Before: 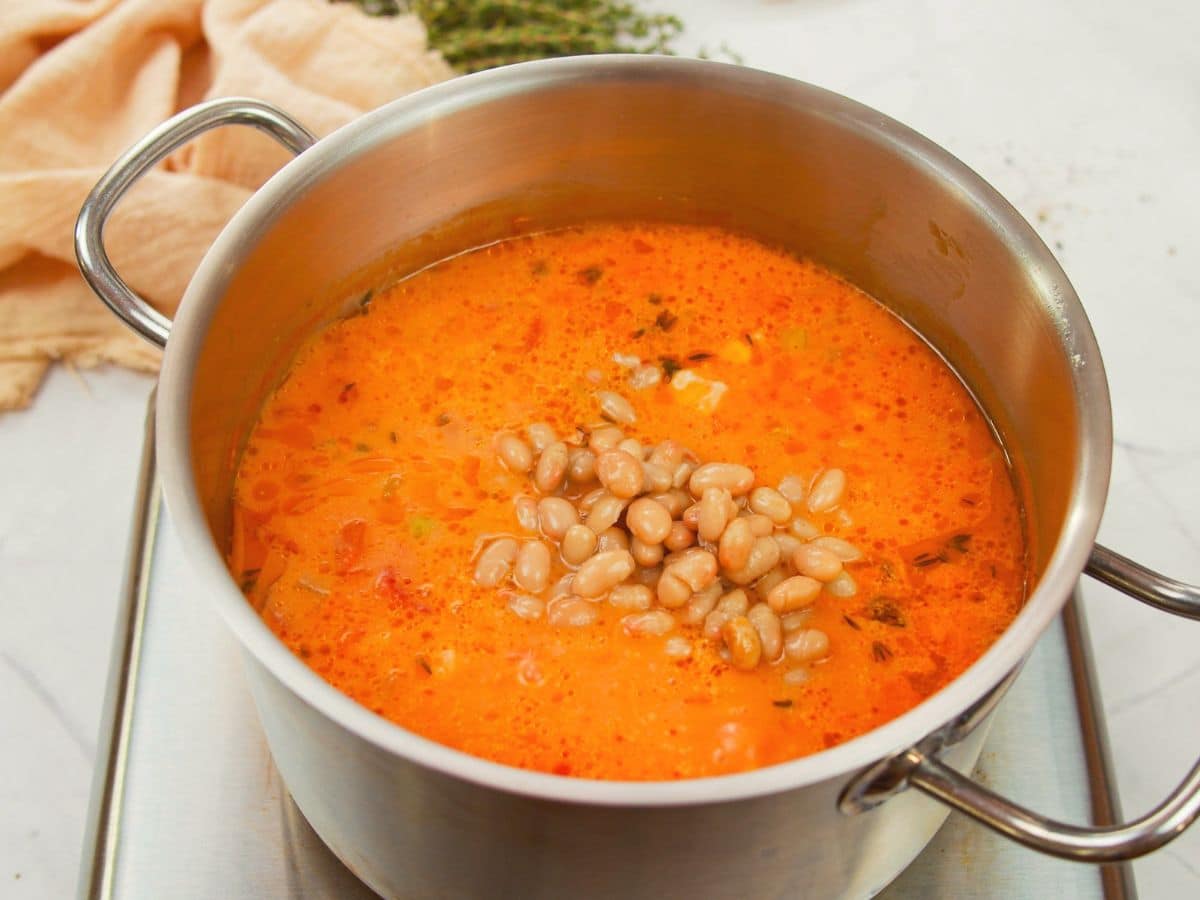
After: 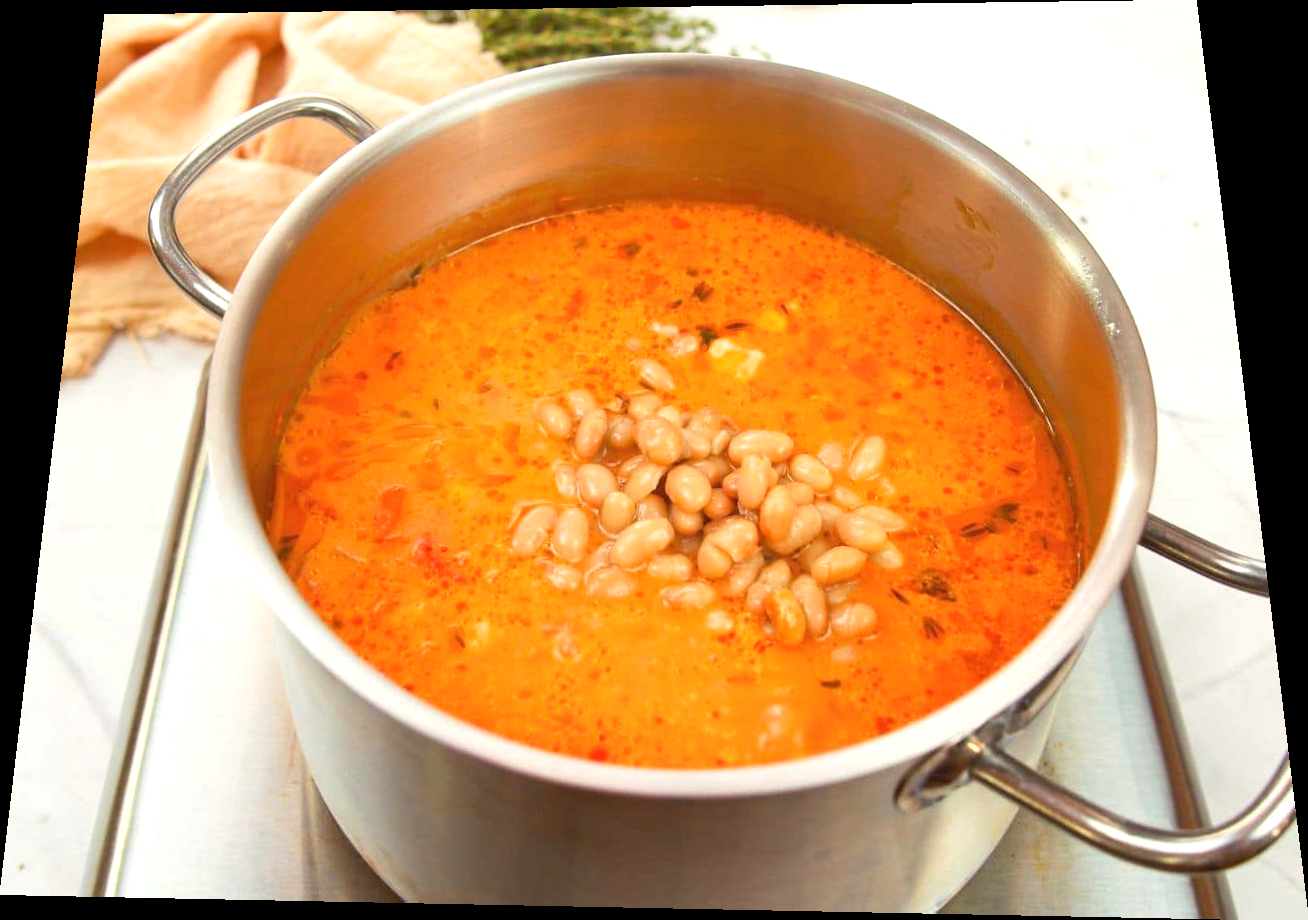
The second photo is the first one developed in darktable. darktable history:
exposure: exposure 0.496 EV, compensate highlight preservation false
rotate and perspective: rotation 0.128°, lens shift (vertical) -0.181, lens shift (horizontal) -0.044, shear 0.001, automatic cropping off
